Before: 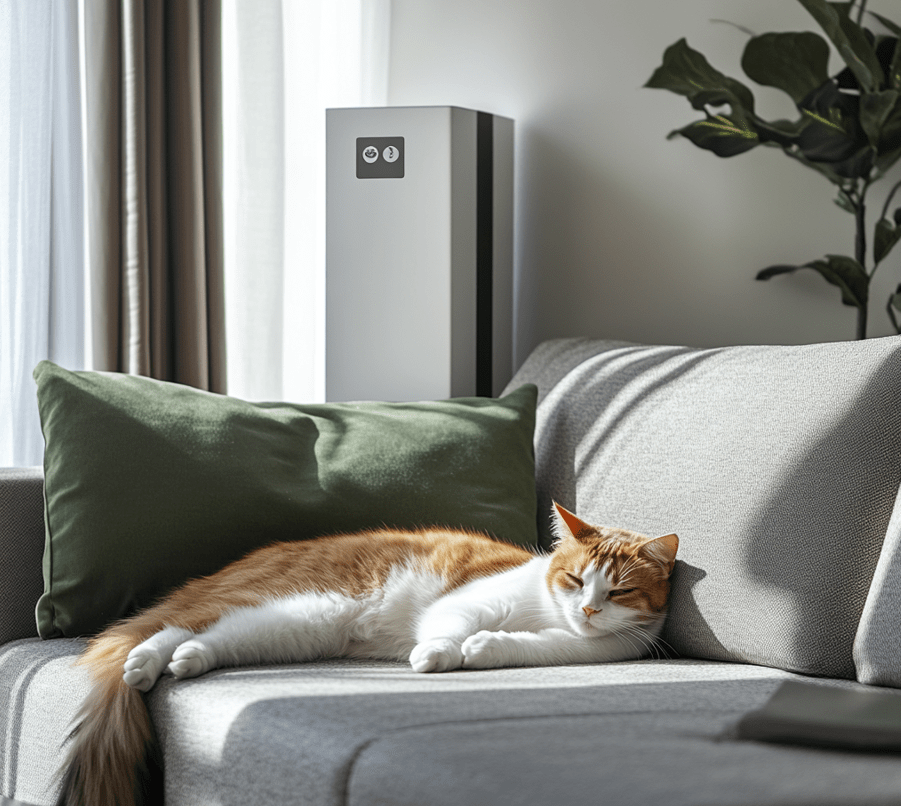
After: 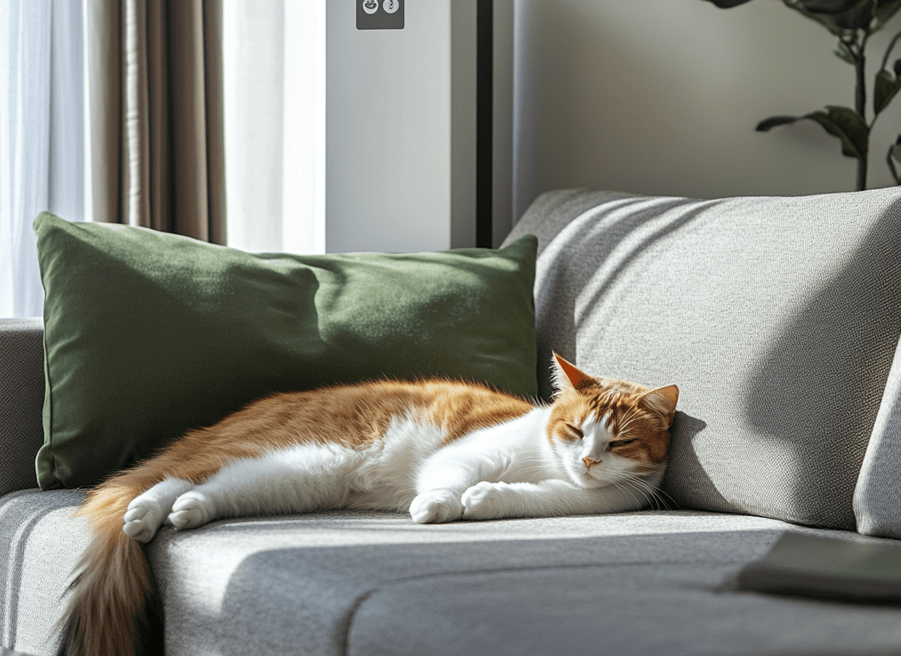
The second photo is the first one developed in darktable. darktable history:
velvia: on, module defaults
crop and rotate: top 18.507%
